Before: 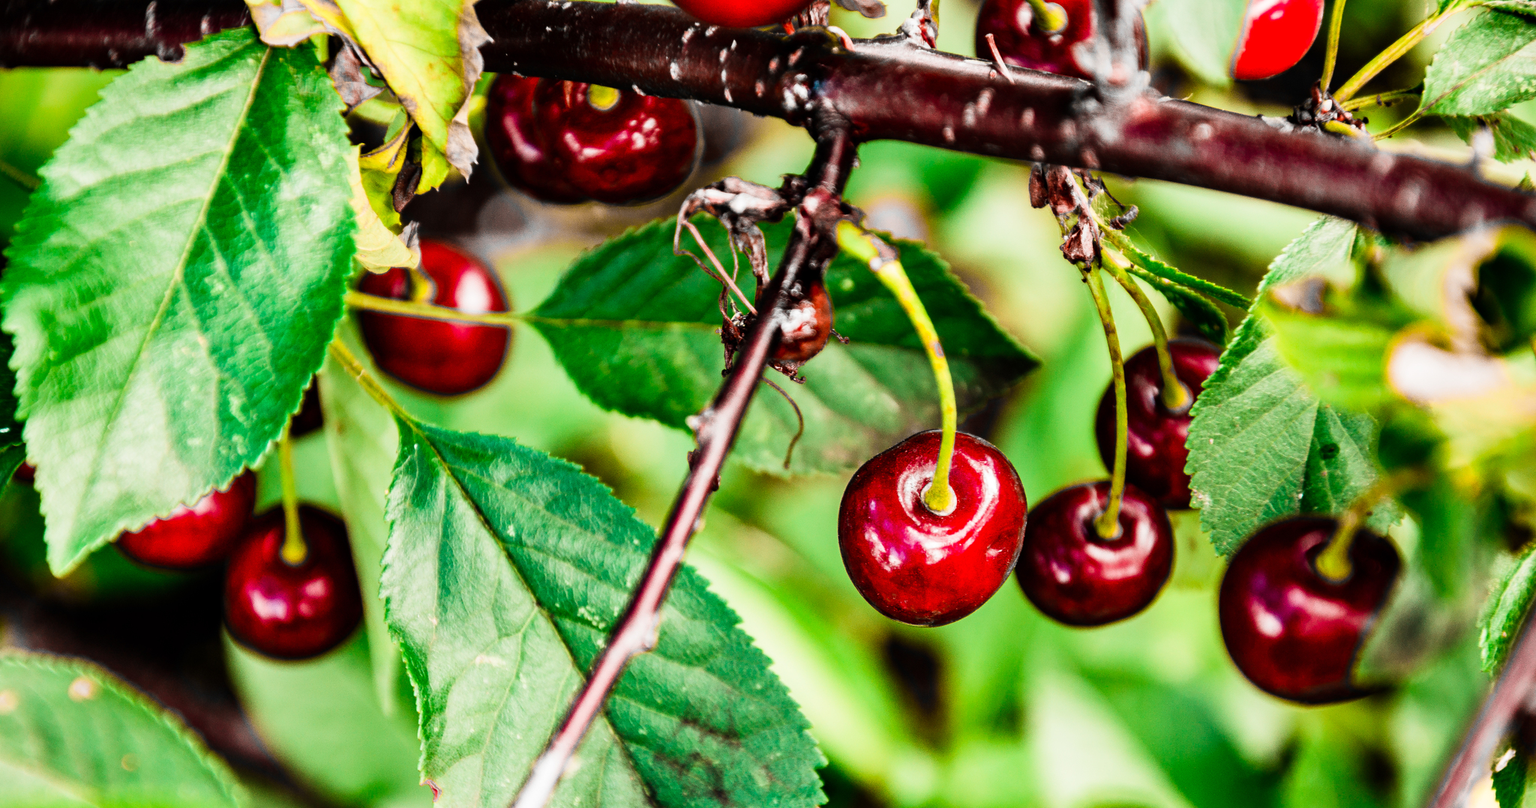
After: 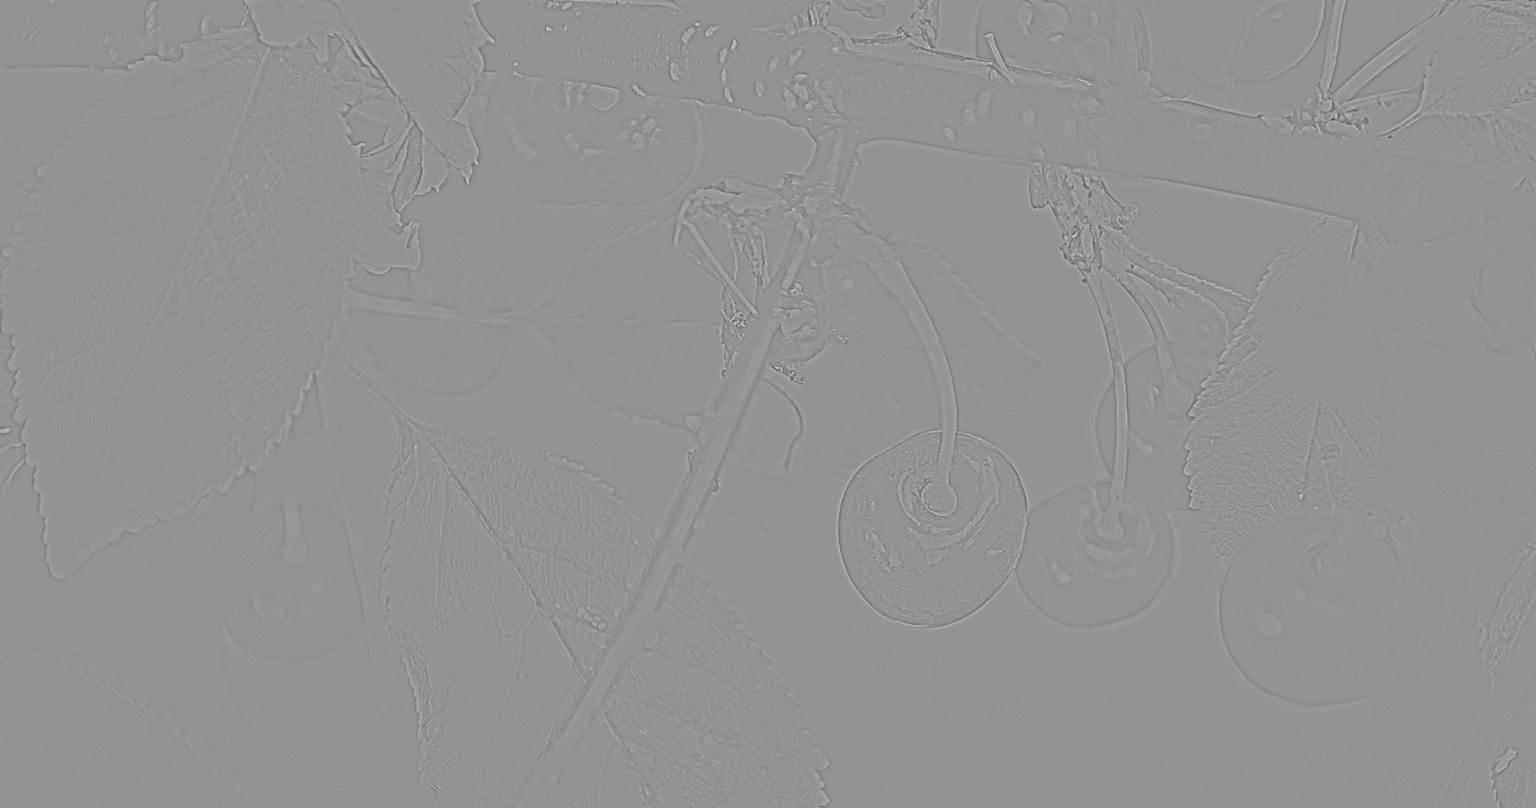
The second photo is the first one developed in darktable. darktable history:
highpass: sharpness 5.84%, contrast boost 8.44%
filmic rgb: middle gray luminance 13.55%, black relative exposure -1.97 EV, white relative exposure 3.1 EV, threshold 6 EV, target black luminance 0%, hardness 1.79, latitude 59.23%, contrast 1.728, highlights saturation mix 5%, shadows ↔ highlights balance -37.52%, add noise in highlights 0, color science v3 (2019), use custom middle-gray values true, iterations of high-quality reconstruction 0, contrast in highlights soft, enable highlight reconstruction true
